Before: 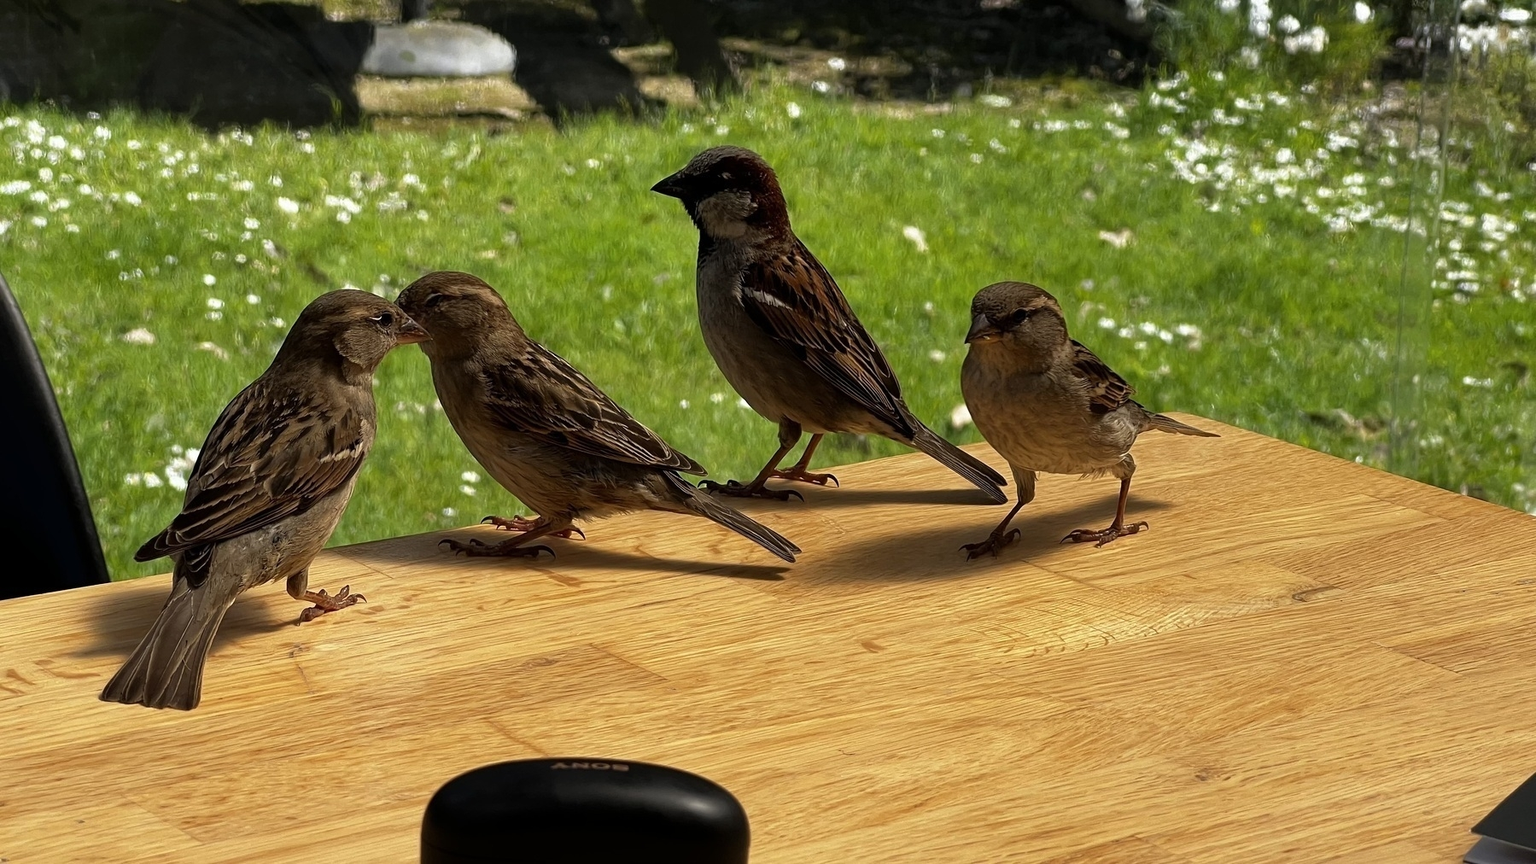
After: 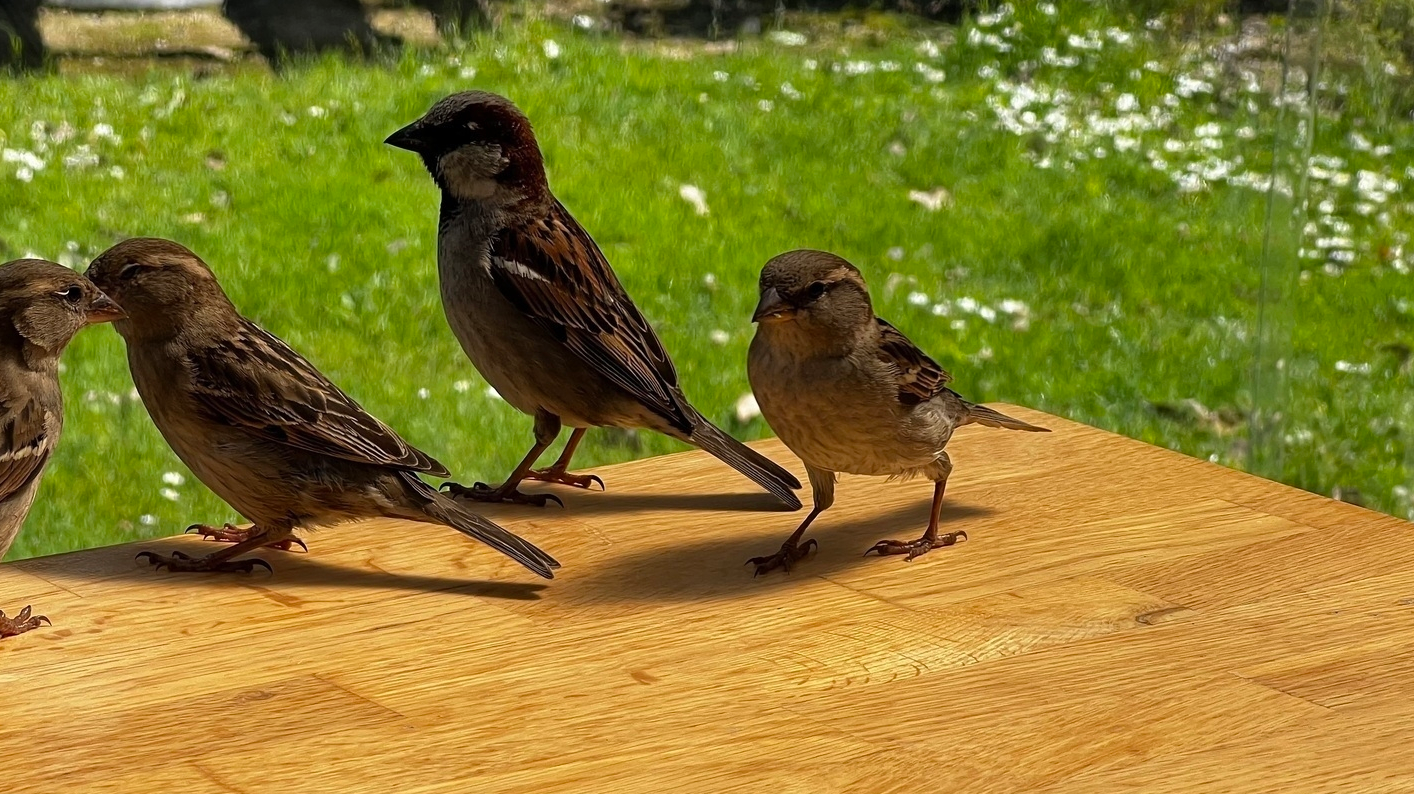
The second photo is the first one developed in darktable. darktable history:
shadows and highlights: shadows 36.55, highlights -26.92, soften with gaussian
crop and rotate: left 21.049%, top 7.992%, right 0.327%, bottom 13.529%
